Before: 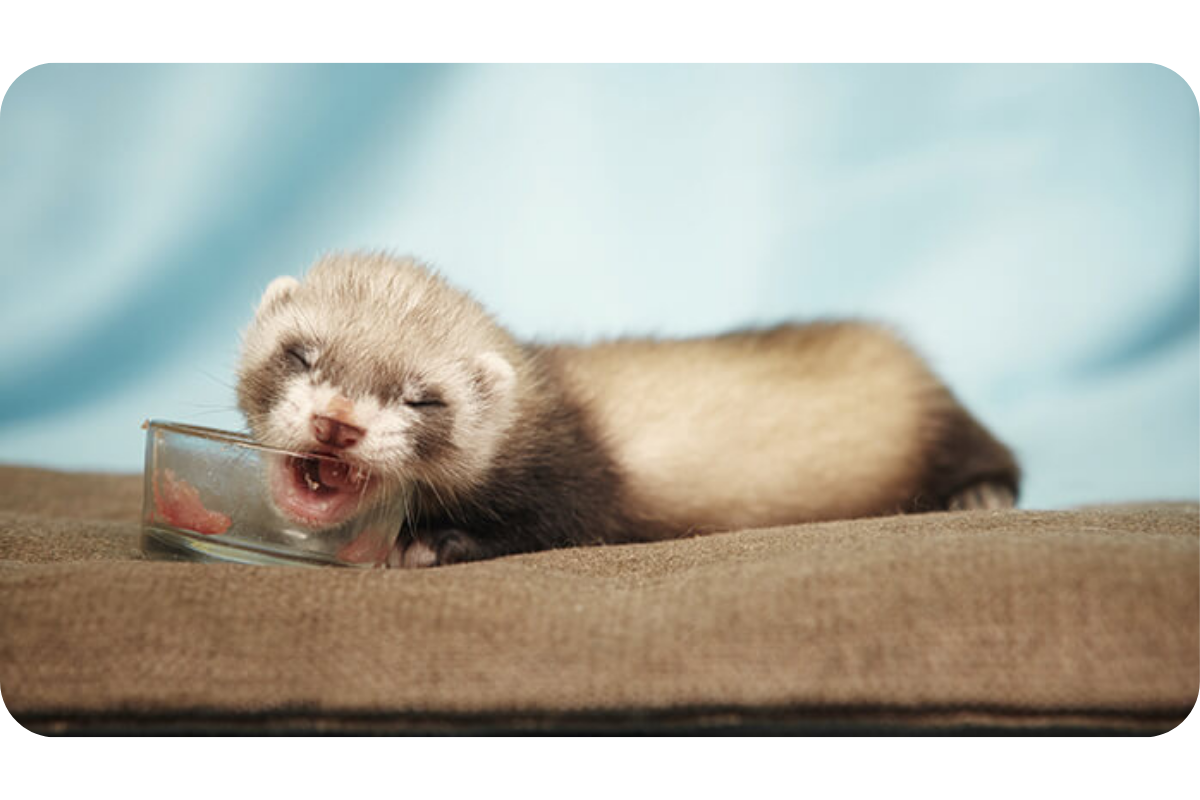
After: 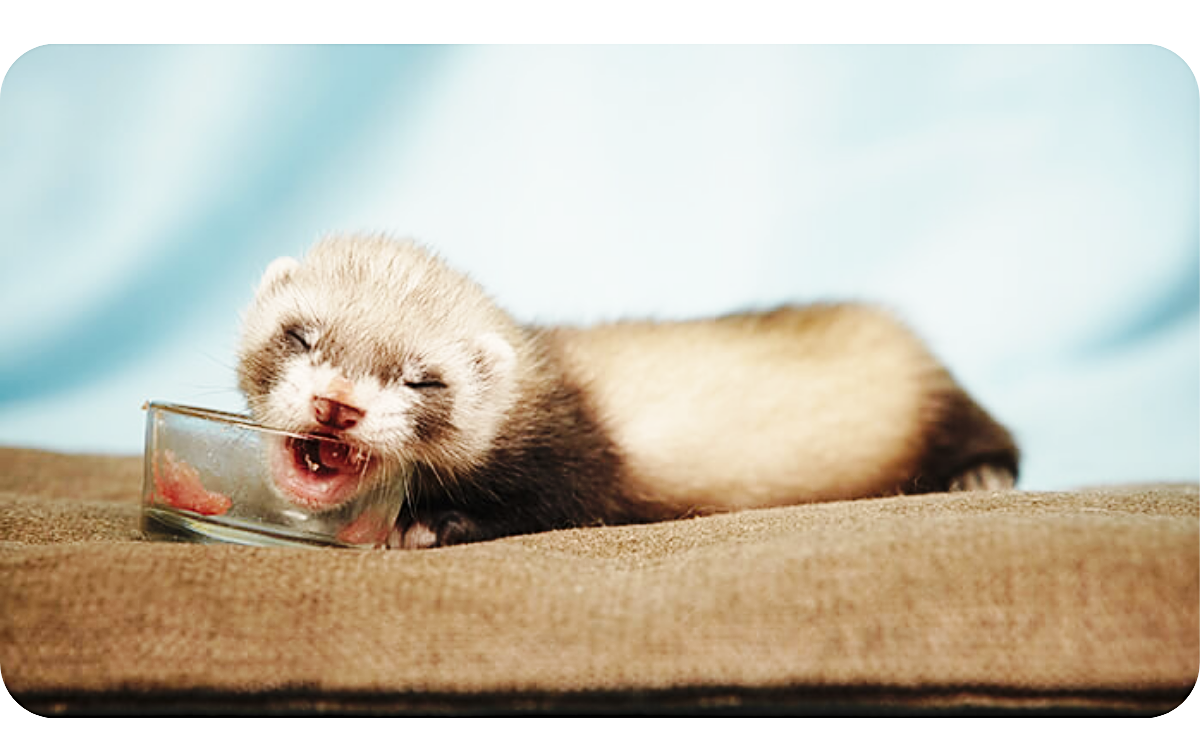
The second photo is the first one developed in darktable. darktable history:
sharpen: on, module defaults
crop and rotate: top 2.572%, bottom 3.118%
base curve: curves: ch0 [(0, 0) (0.036, 0.025) (0.121, 0.166) (0.206, 0.329) (0.605, 0.79) (1, 1)], preserve colors none
